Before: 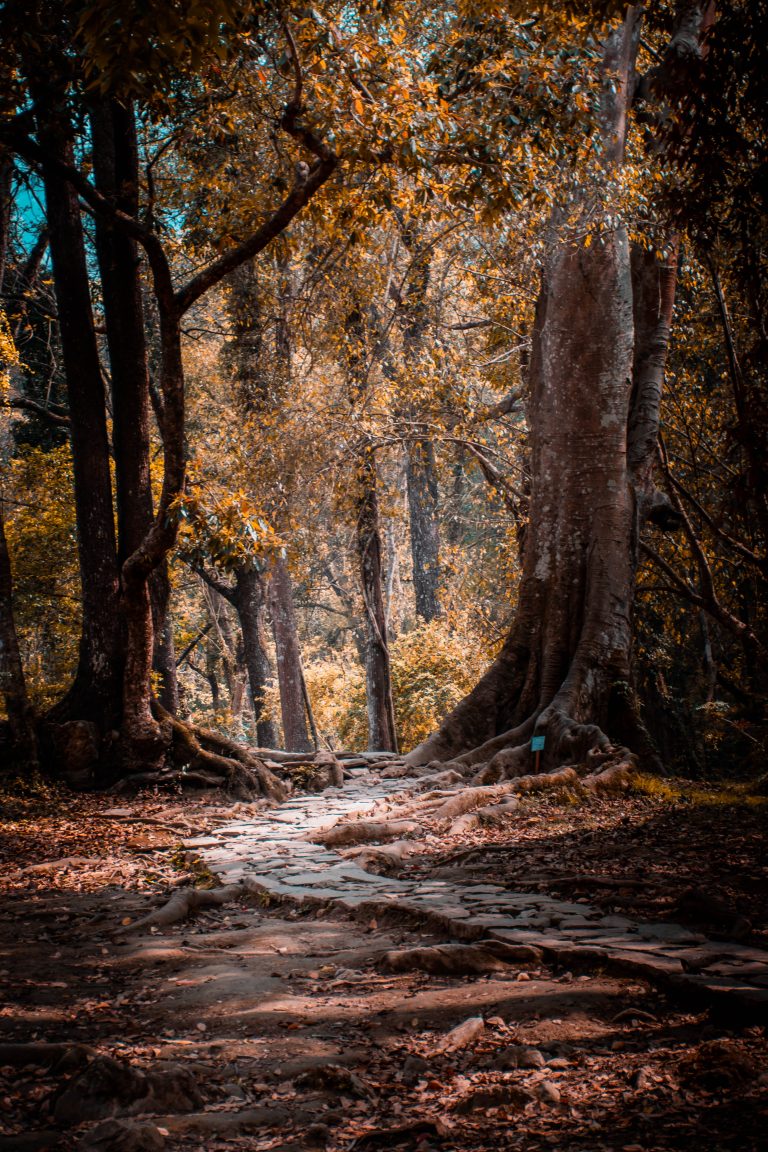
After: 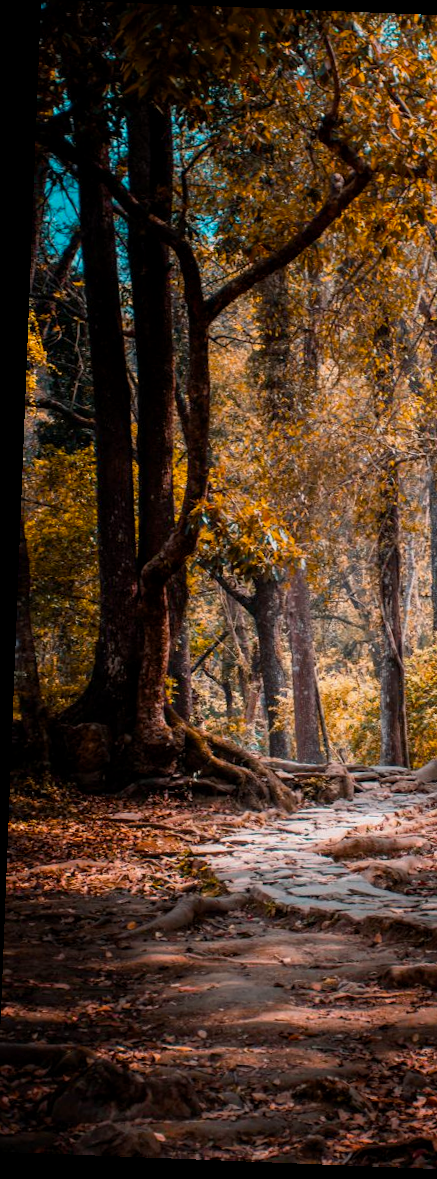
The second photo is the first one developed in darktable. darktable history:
exposure: black level correction 0.001, exposure -0.125 EV, compensate exposure bias true, compensate highlight preservation false
rotate and perspective: rotation 2.27°, automatic cropping off
crop: left 0.587%, right 45.588%, bottom 0.086%
color balance rgb: perceptual saturation grading › global saturation 20%, global vibrance 20%
